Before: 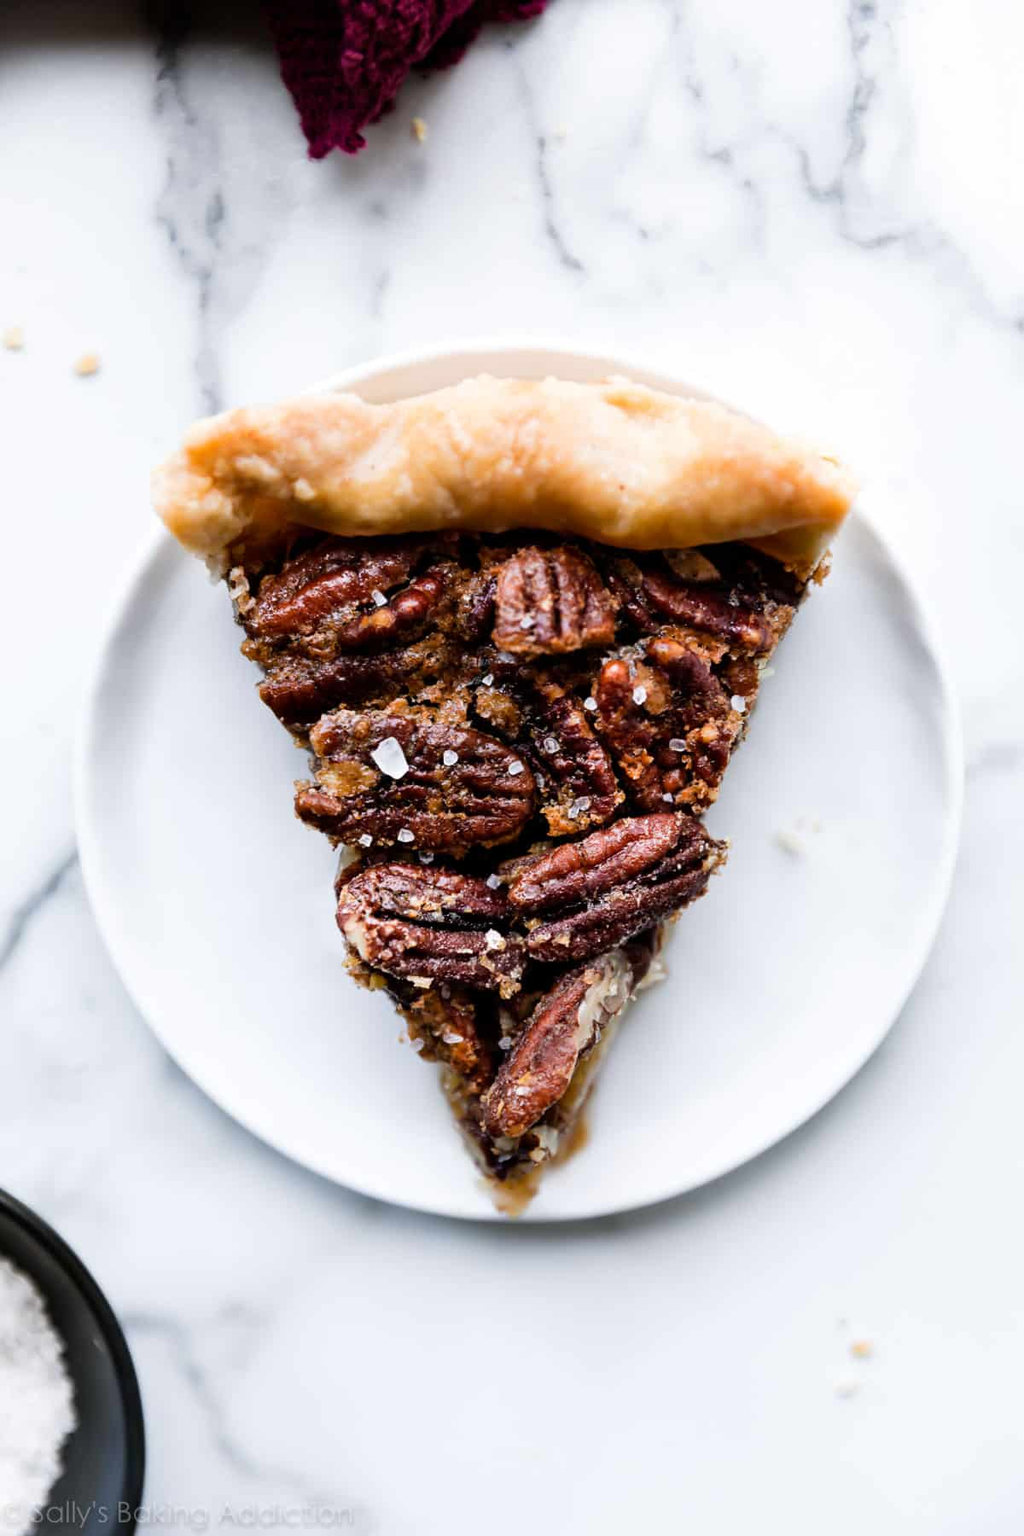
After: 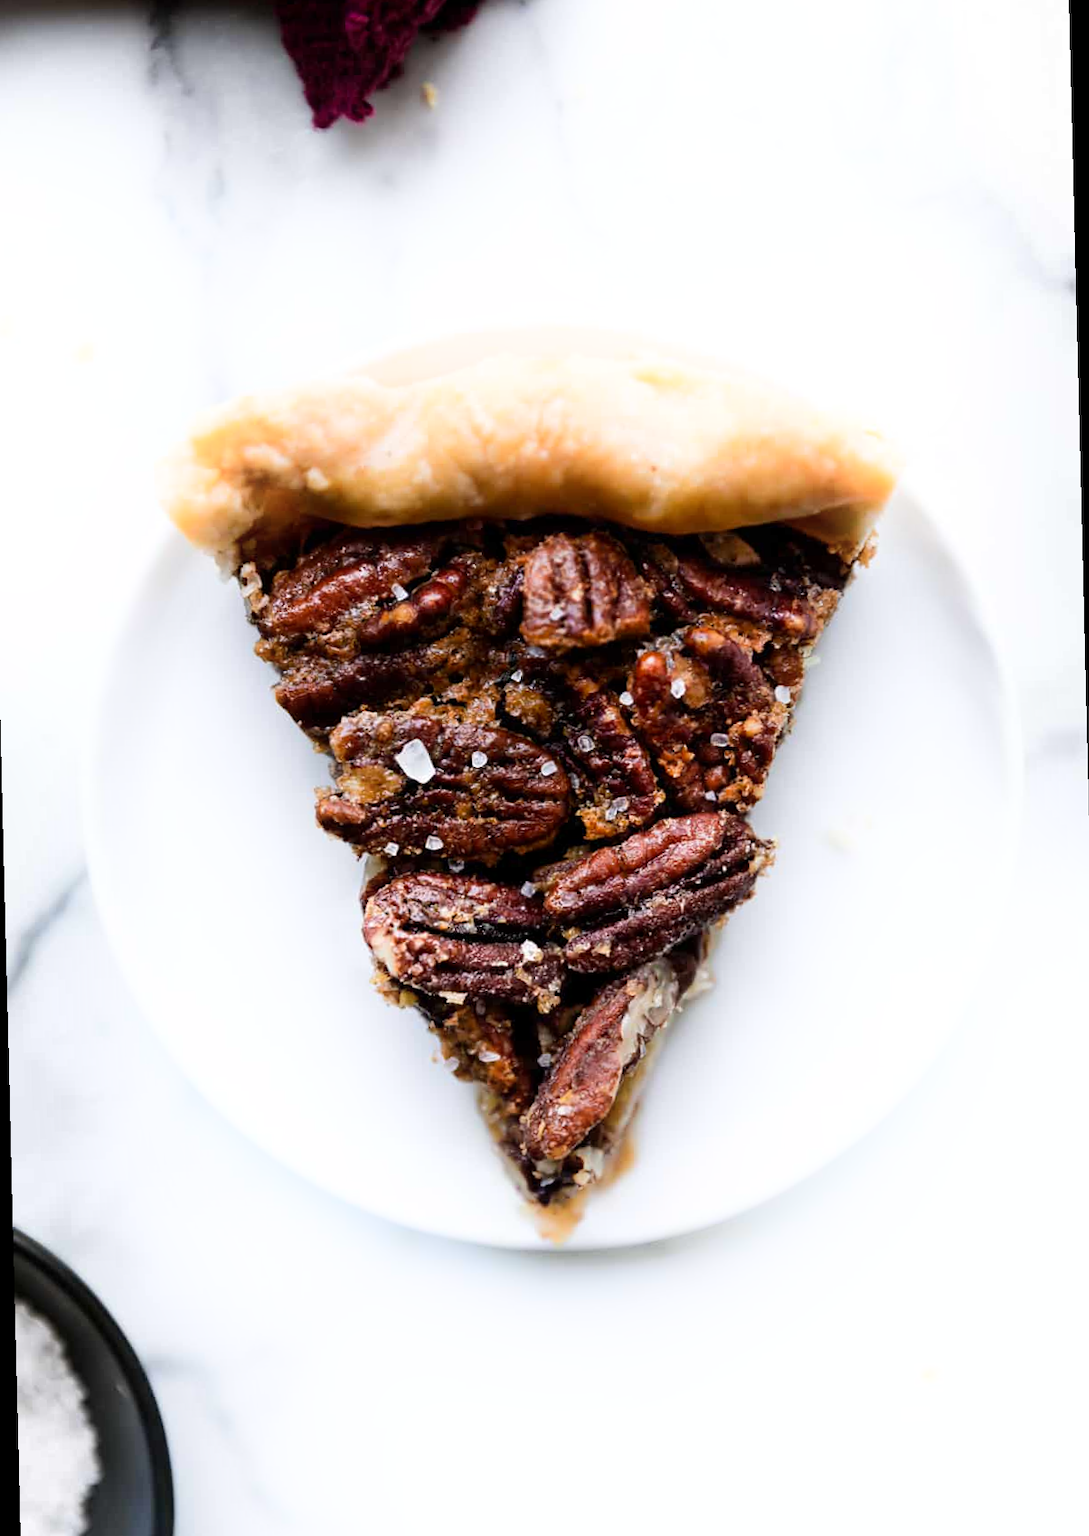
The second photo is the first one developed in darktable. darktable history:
rotate and perspective: rotation -1.42°, crop left 0.016, crop right 0.984, crop top 0.035, crop bottom 0.965
shadows and highlights: shadows -54.3, highlights 86.09, soften with gaussian
